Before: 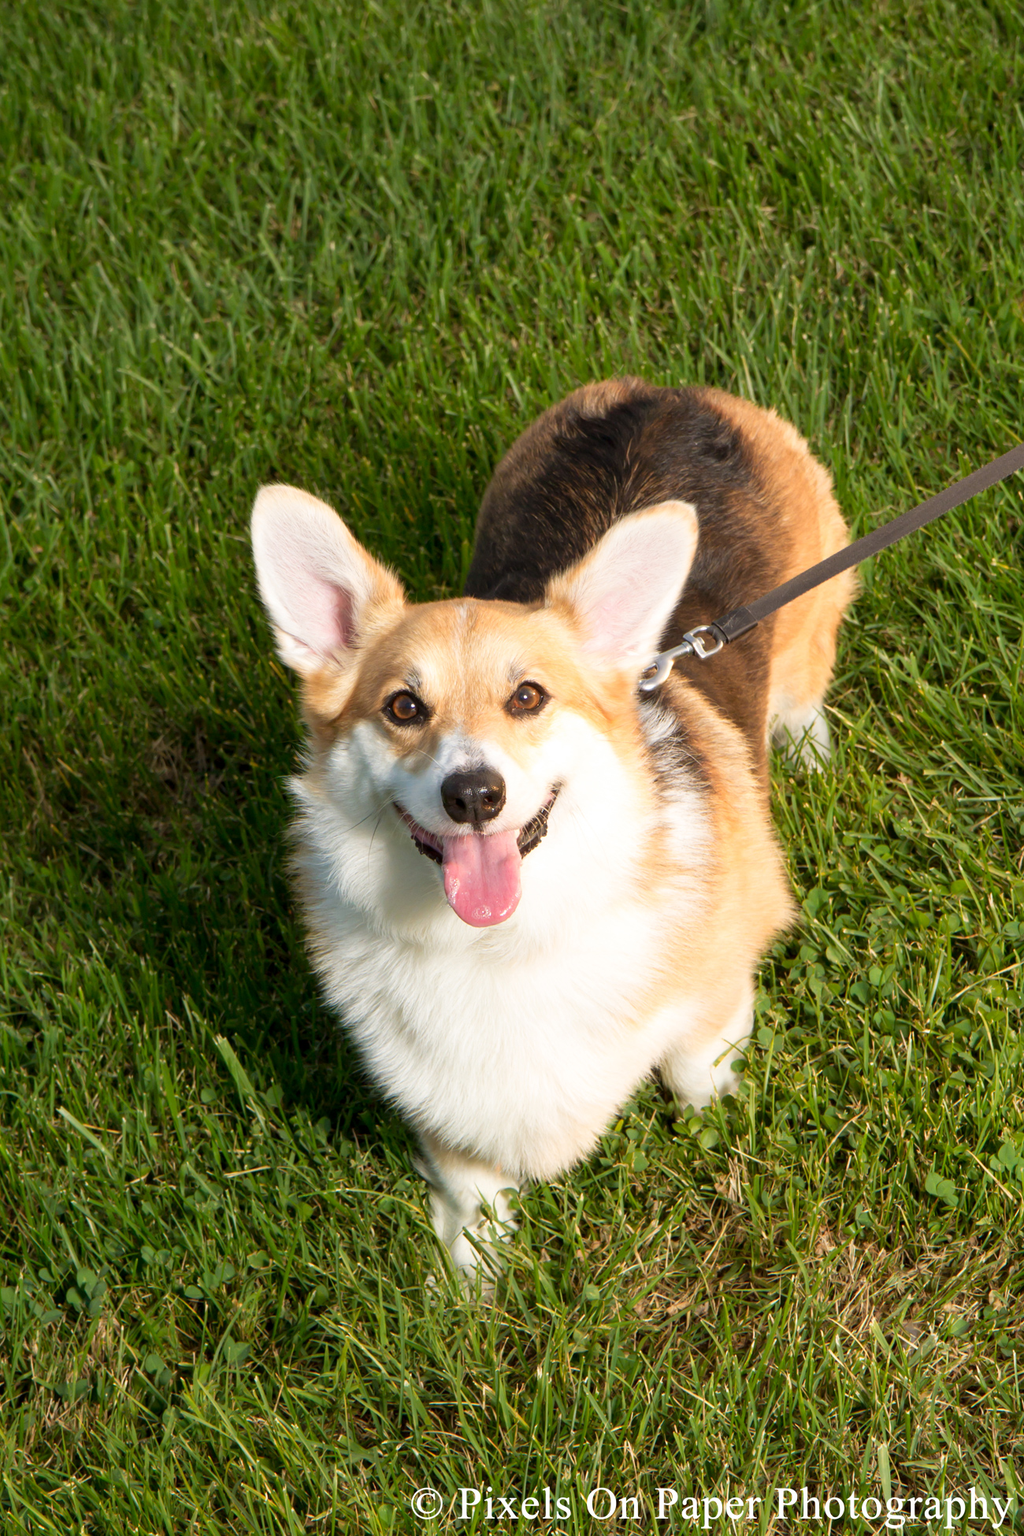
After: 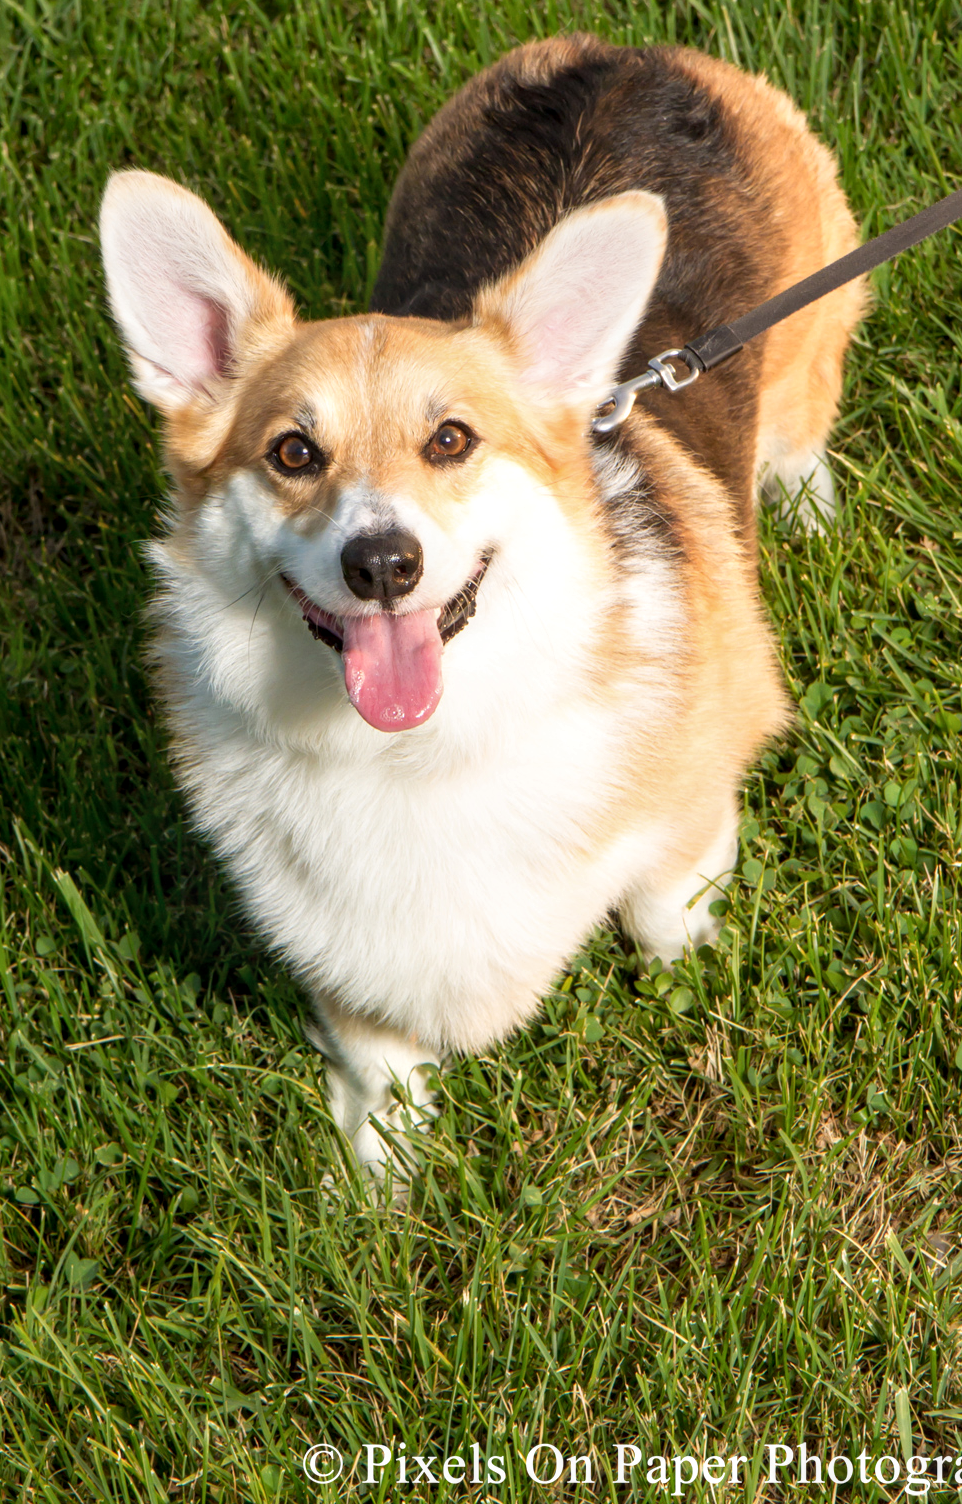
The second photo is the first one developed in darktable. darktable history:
crop: left 16.871%, top 22.857%, right 9.116%
local contrast: on, module defaults
